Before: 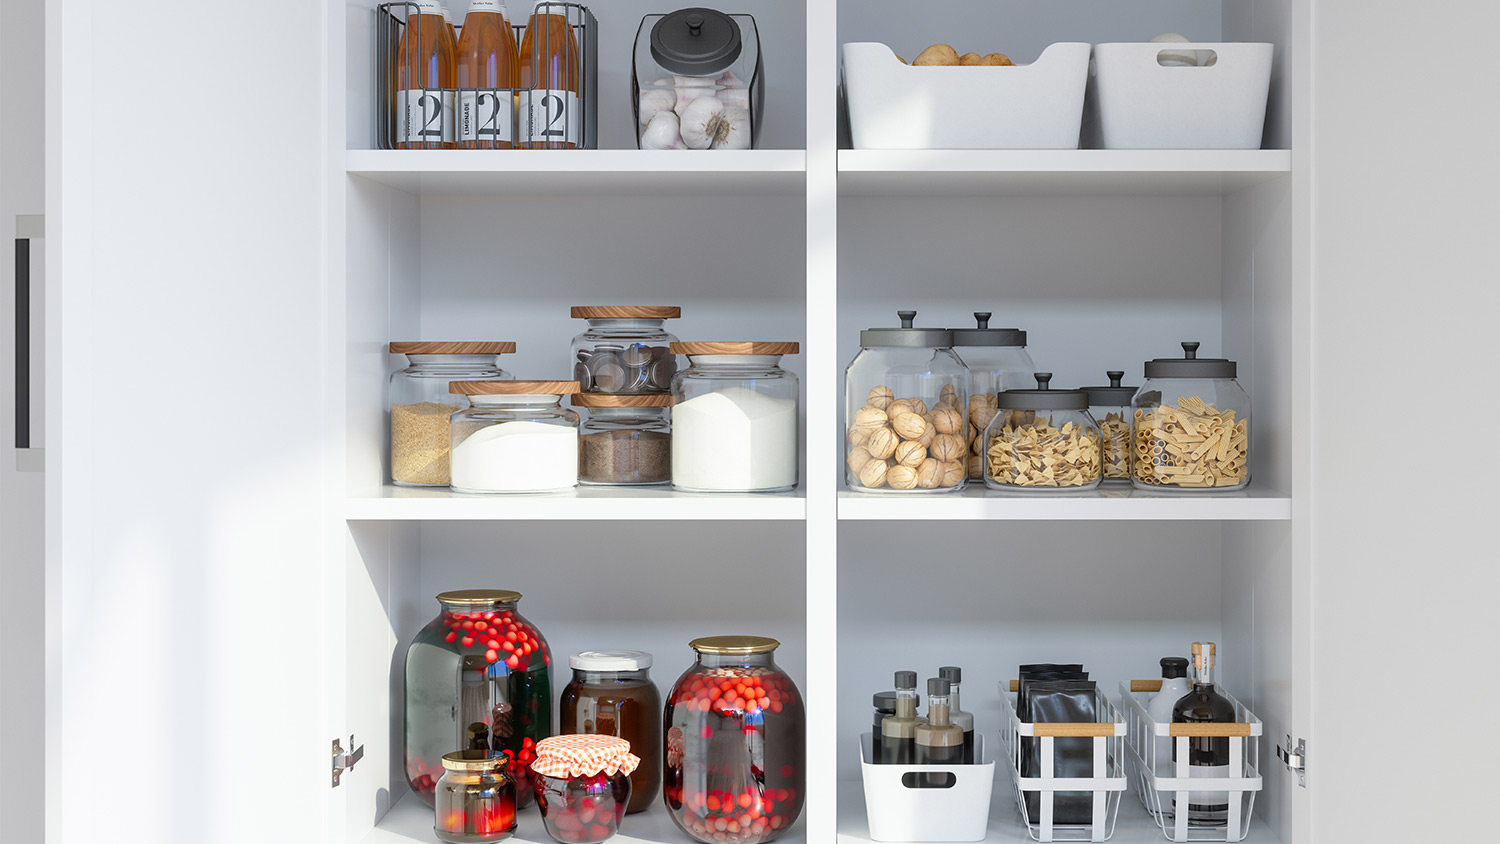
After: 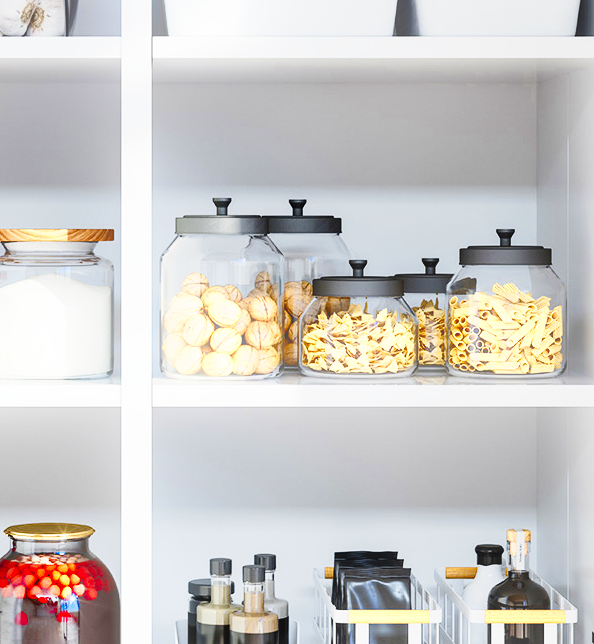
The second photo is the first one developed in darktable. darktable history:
color zones: curves: ch0 [(0.004, 0.305) (0.261, 0.623) (0.389, 0.399) (0.708, 0.571) (0.947, 0.34)]; ch1 [(0.025, 0.645) (0.229, 0.584) (0.326, 0.551) (0.484, 0.262) (0.757, 0.643)]
crop: left 45.721%, top 13.393%, right 14.118%, bottom 10.01%
base curve: curves: ch0 [(0, 0) (0, 0.001) (0.001, 0.001) (0.004, 0.002) (0.007, 0.004) (0.015, 0.013) (0.033, 0.045) (0.052, 0.096) (0.075, 0.17) (0.099, 0.241) (0.163, 0.42) (0.219, 0.55) (0.259, 0.616) (0.327, 0.722) (0.365, 0.765) (0.522, 0.873) (0.547, 0.881) (0.689, 0.919) (0.826, 0.952) (1, 1)], preserve colors none
shadows and highlights: soften with gaussian
bloom: size 9%, threshold 100%, strength 7%
white balance: emerald 1
